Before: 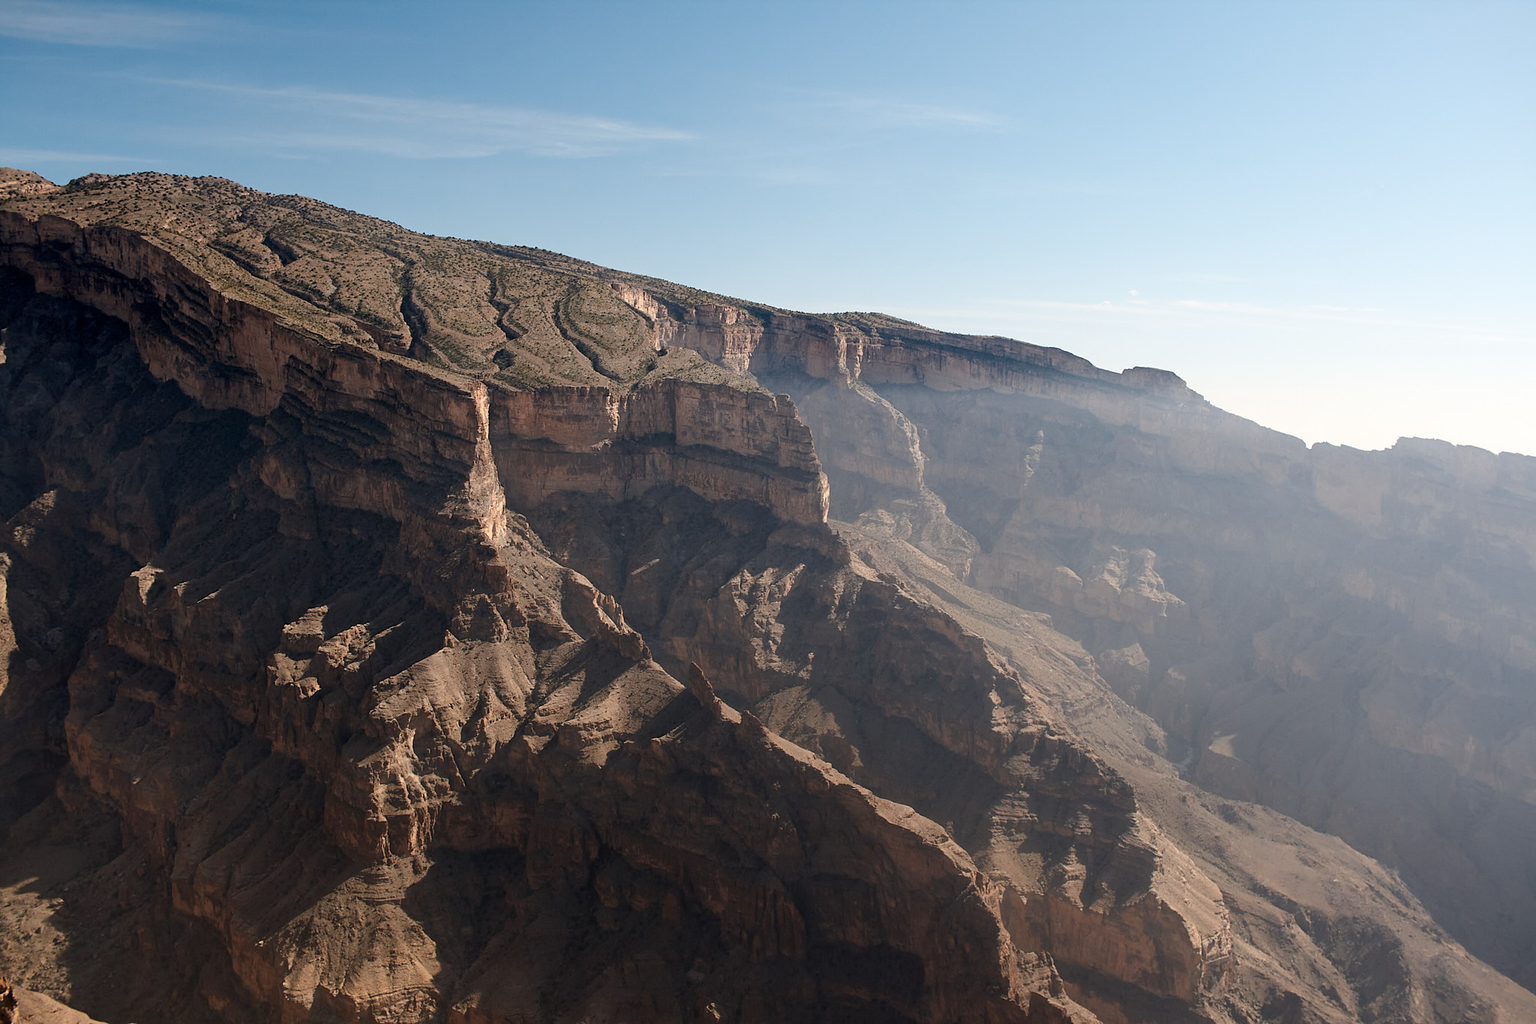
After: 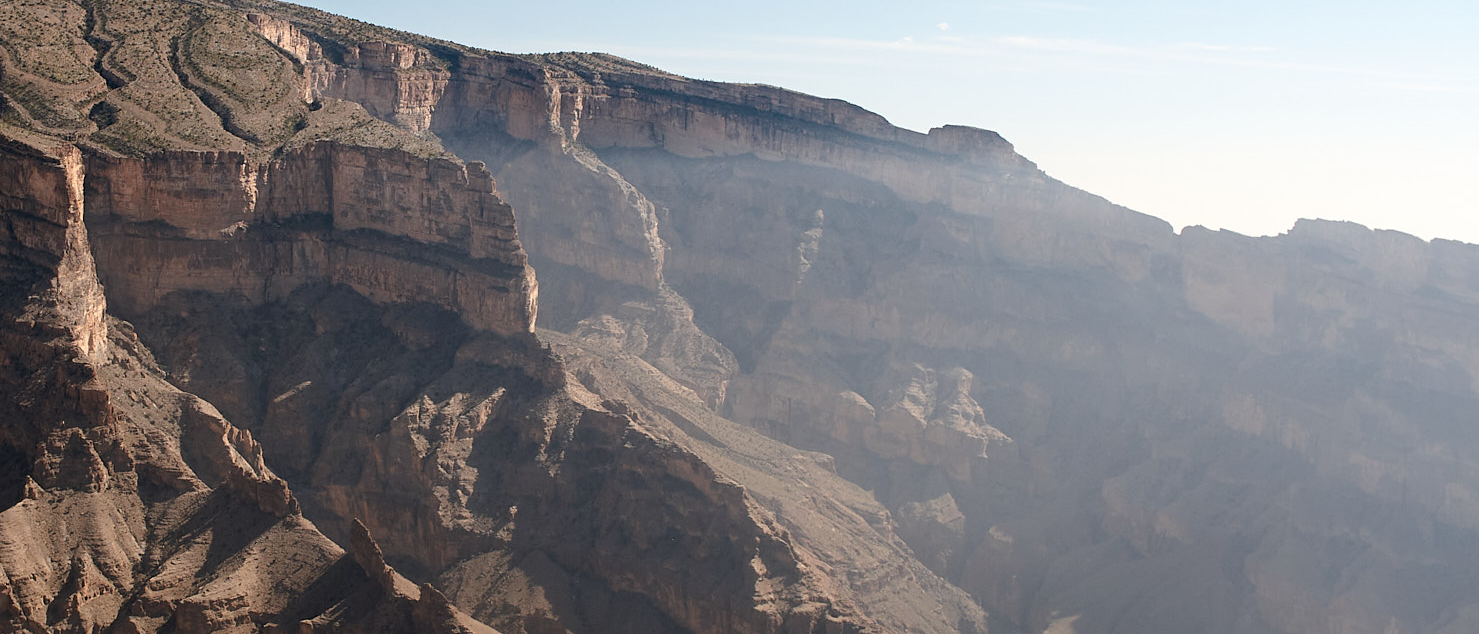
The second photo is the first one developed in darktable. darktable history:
crop and rotate: left 27.766%, top 26.74%, bottom 26.754%
tone equalizer: on, module defaults
